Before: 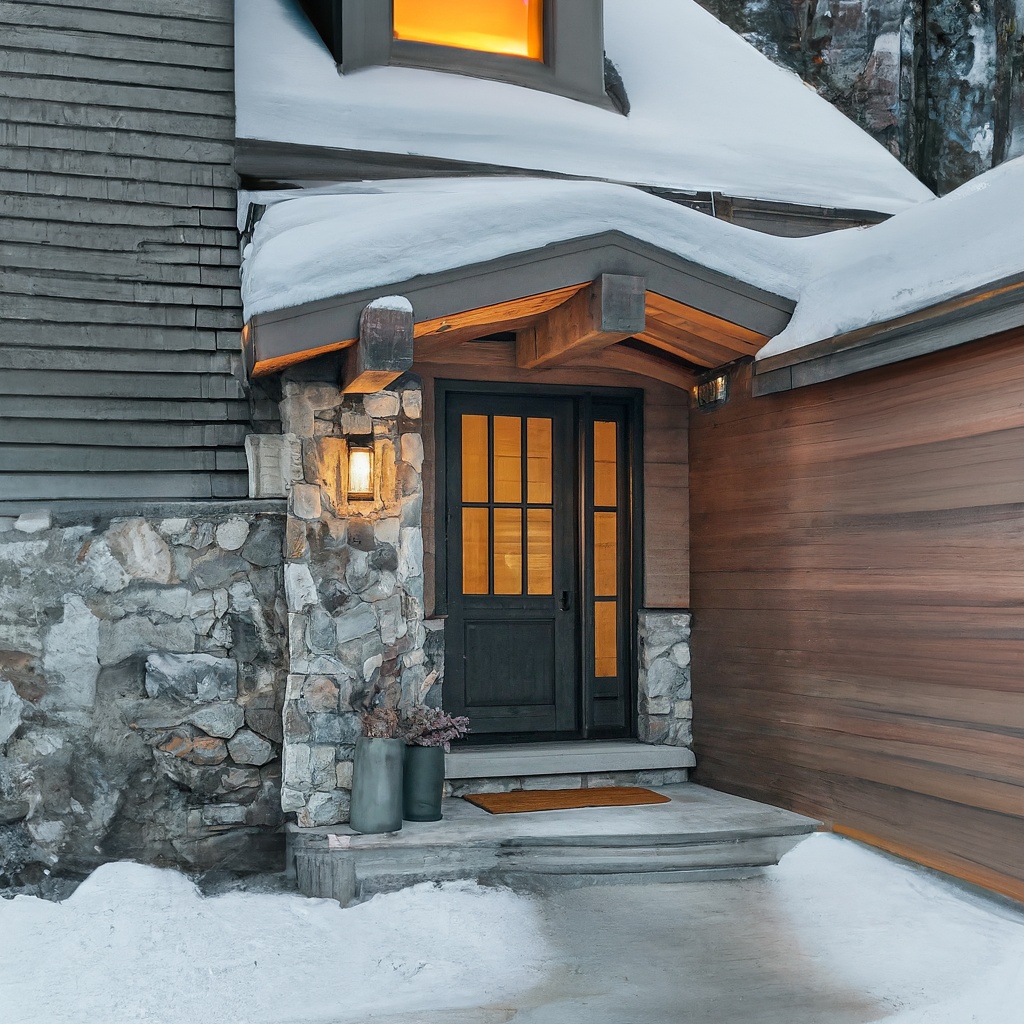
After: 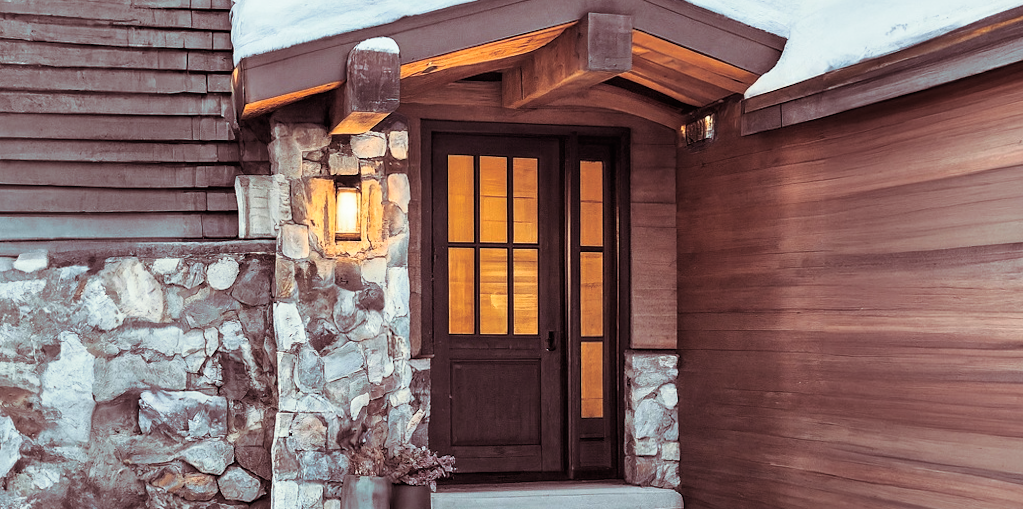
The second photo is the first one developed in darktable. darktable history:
split-toning: on, module defaults
rotate and perspective: lens shift (horizontal) -0.055, automatic cropping off
base curve: curves: ch0 [(0, 0) (0.005, 0.002) (0.193, 0.295) (0.399, 0.664) (0.75, 0.928) (1, 1)]
crop and rotate: top 26.056%, bottom 25.543%
